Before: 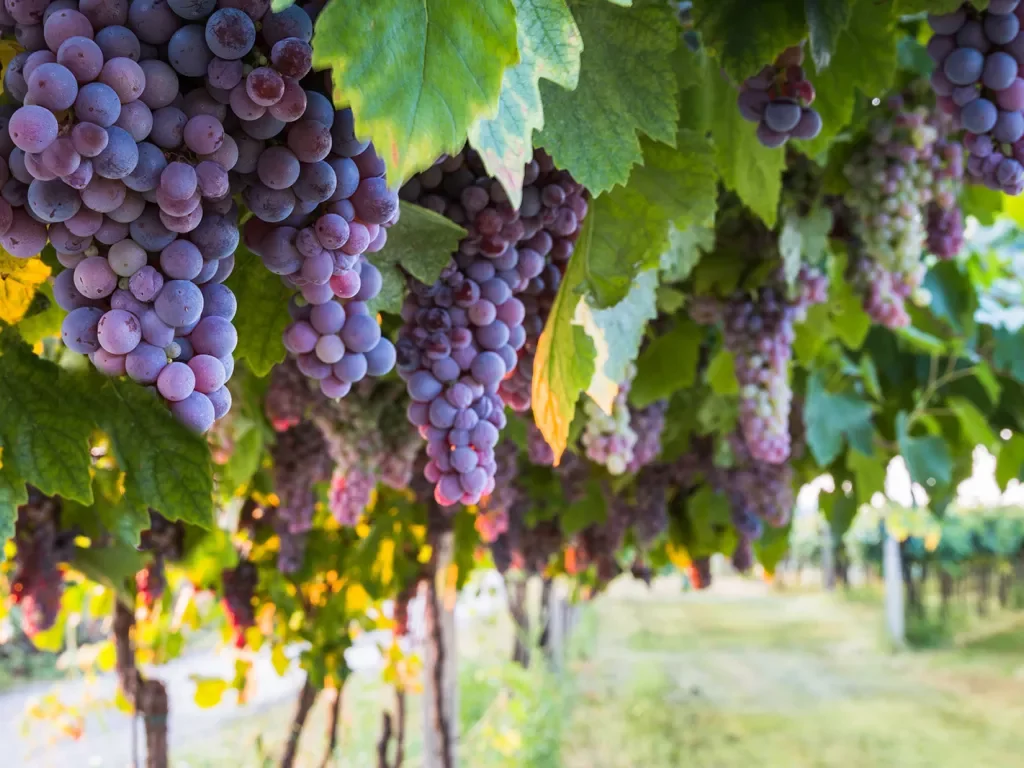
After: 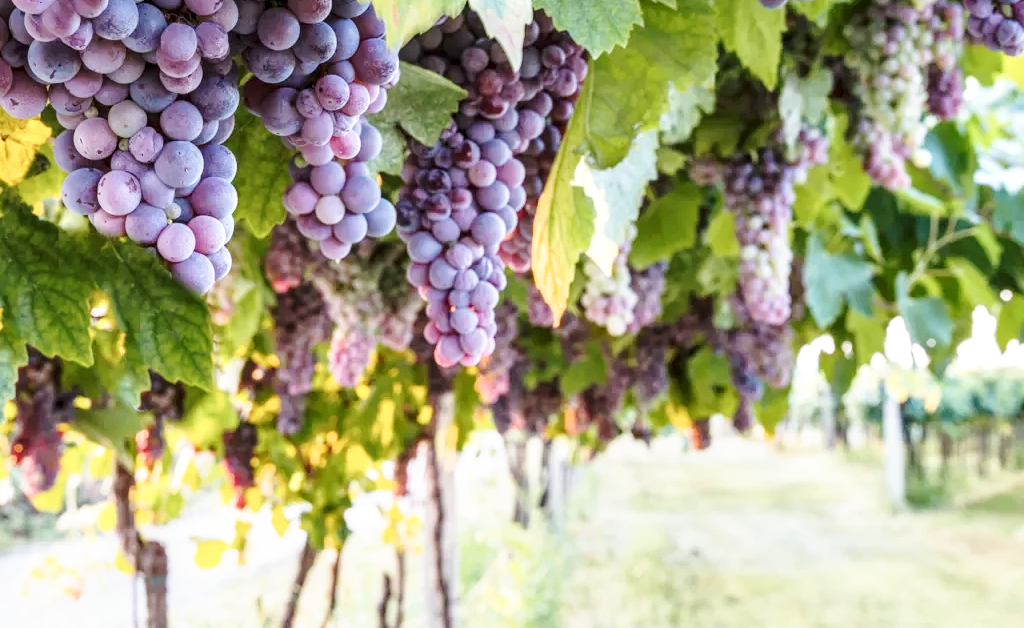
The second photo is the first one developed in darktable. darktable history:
crop and rotate: top 18.204%
local contrast: highlights 34%, detail 135%
base curve: curves: ch0 [(0, 0) (0.025, 0.046) (0.112, 0.277) (0.467, 0.74) (0.814, 0.929) (1, 0.942)], preserve colors none
color correction: highlights b* -0.016, saturation 0.863
